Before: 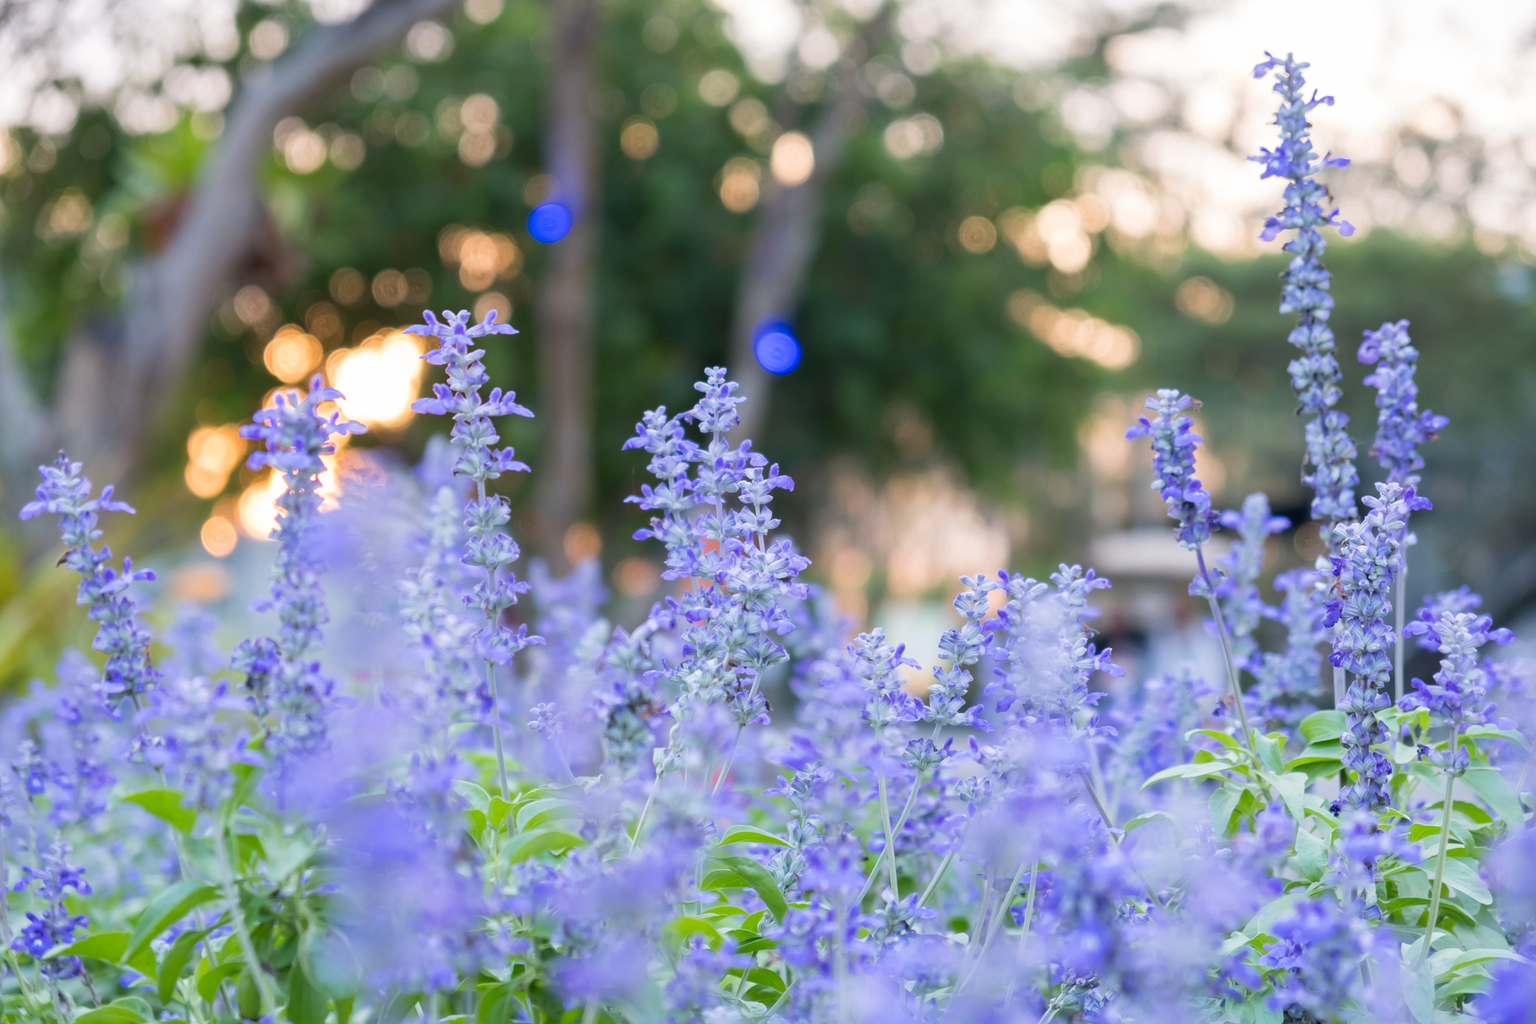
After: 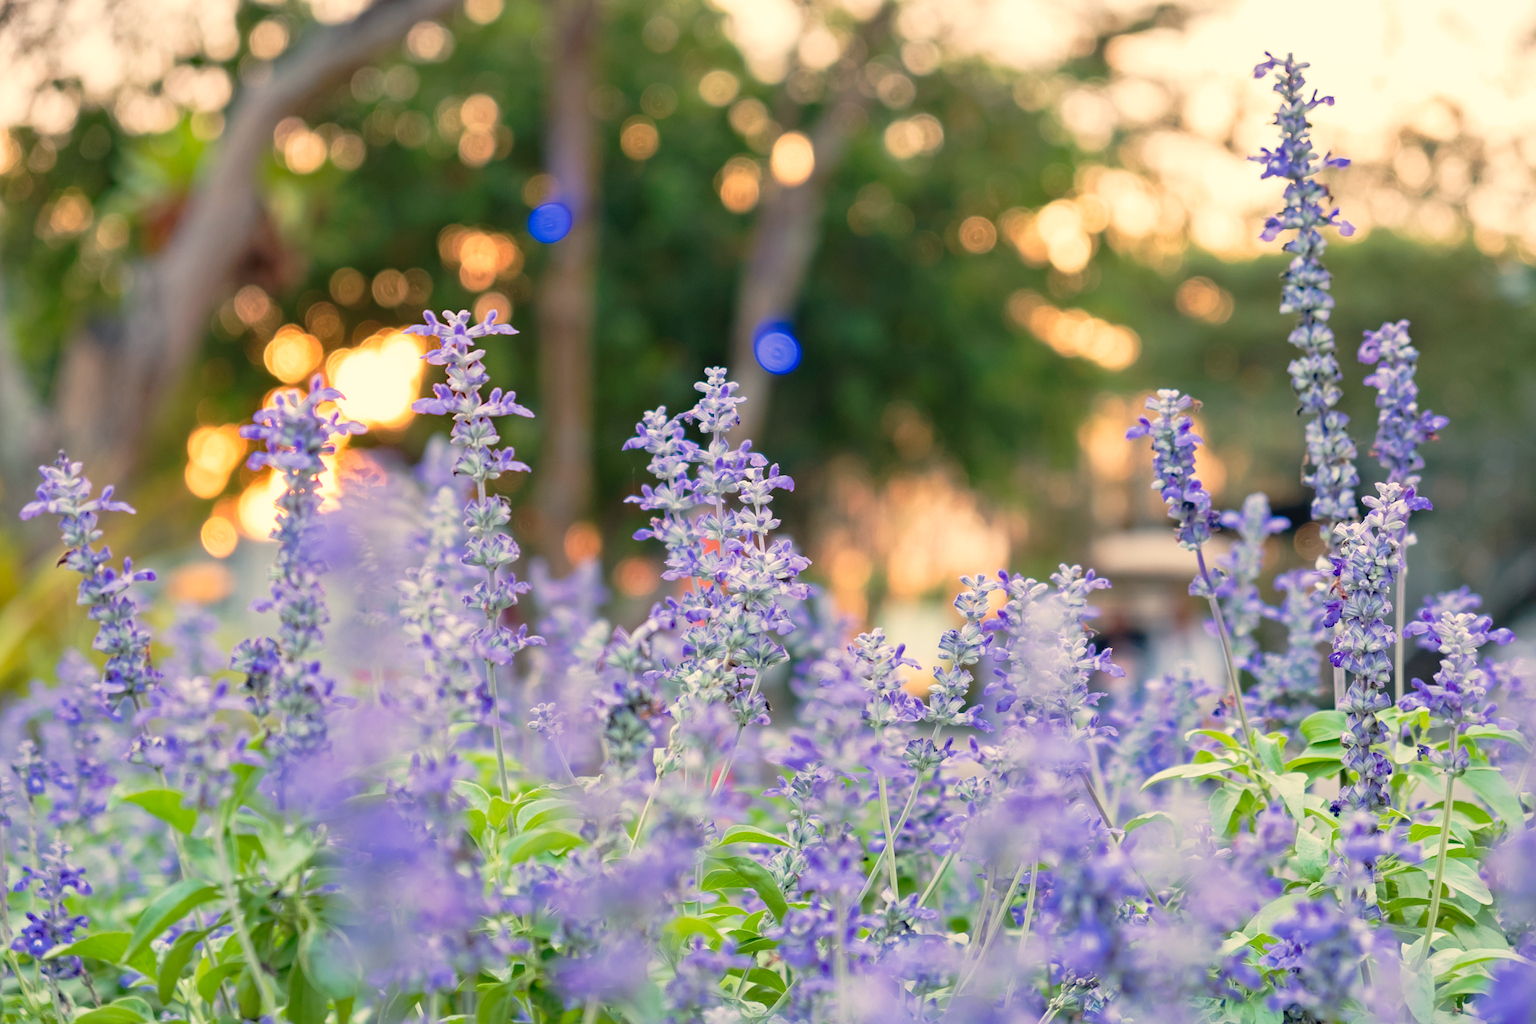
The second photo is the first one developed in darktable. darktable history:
white balance: red 1.138, green 0.996, blue 0.812
tone curve: curves: ch0 [(0, 0) (0.003, 0.049) (0.011, 0.051) (0.025, 0.055) (0.044, 0.065) (0.069, 0.081) (0.1, 0.11) (0.136, 0.15) (0.177, 0.195) (0.224, 0.242) (0.277, 0.308) (0.335, 0.375) (0.399, 0.436) (0.468, 0.5) (0.543, 0.574) (0.623, 0.665) (0.709, 0.761) (0.801, 0.851) (0.898, 0.933) (1, 1)], preserve colors none
shadows and highlights: radius 125.46, shadows 30.51, highlights -30.51, low approximation 0.01, soften with gaussian
haze removal: strength 0.25, distance 0.25, compatibility mode true, adaptive false
